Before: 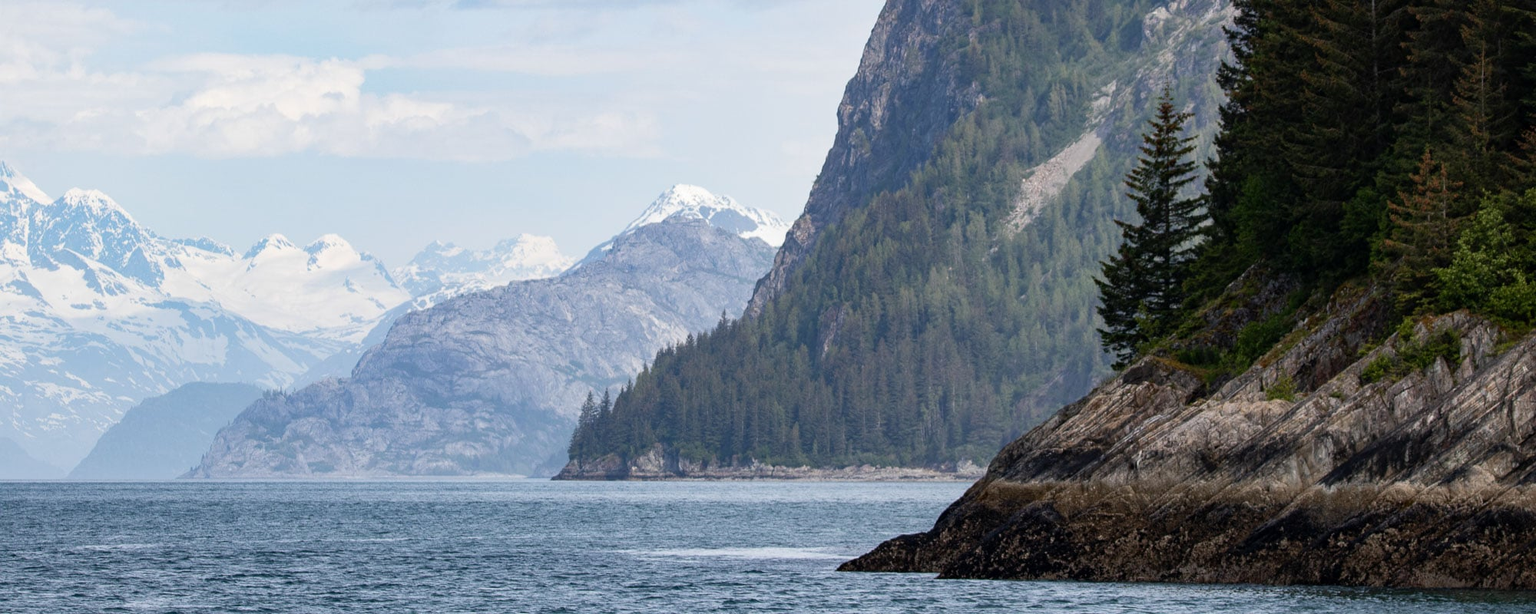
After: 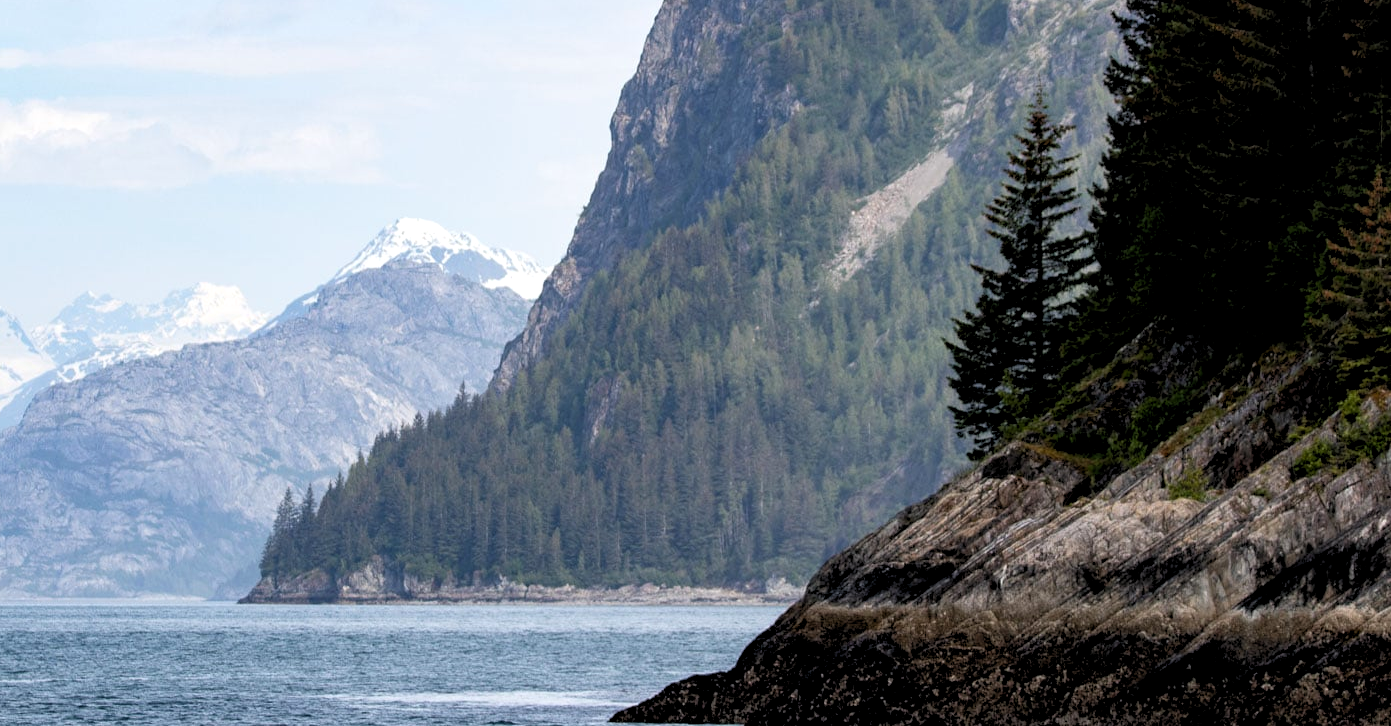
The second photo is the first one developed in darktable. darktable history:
exposure: black level correction 0.001, compensate highlight preservation false
rgb levels: levels [[0.01, 0.419, 0.839], [0, 0.5, 1], [0, 0.5, 1]]
crop and rotate: left 24.034%, top 2.838%, right 6.406%, bottom 6.299%
